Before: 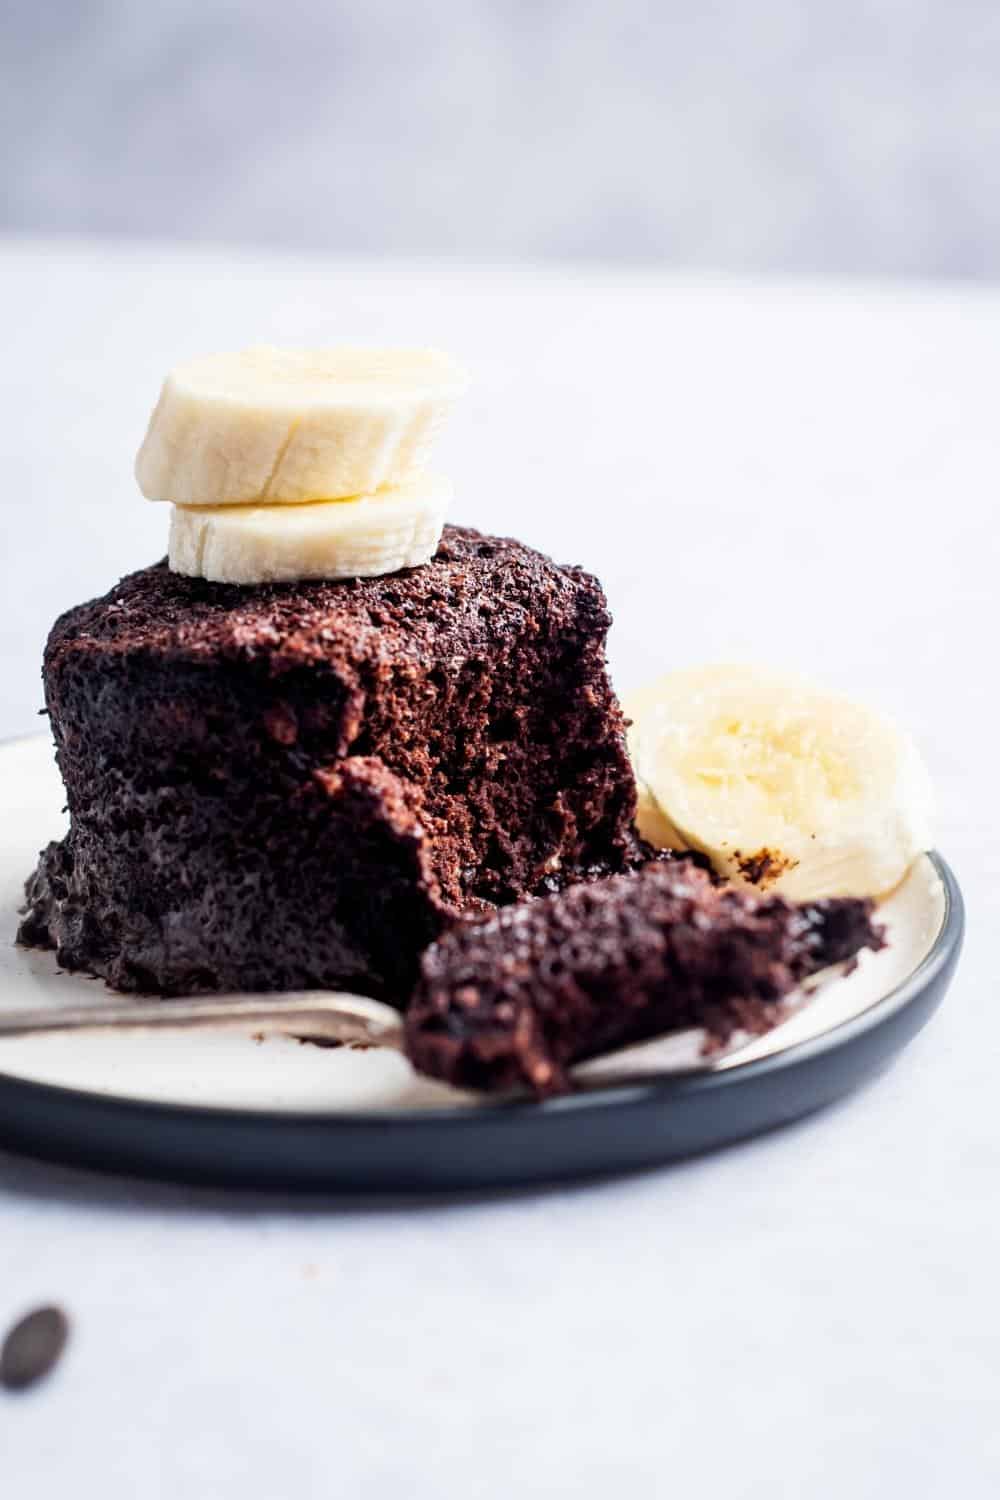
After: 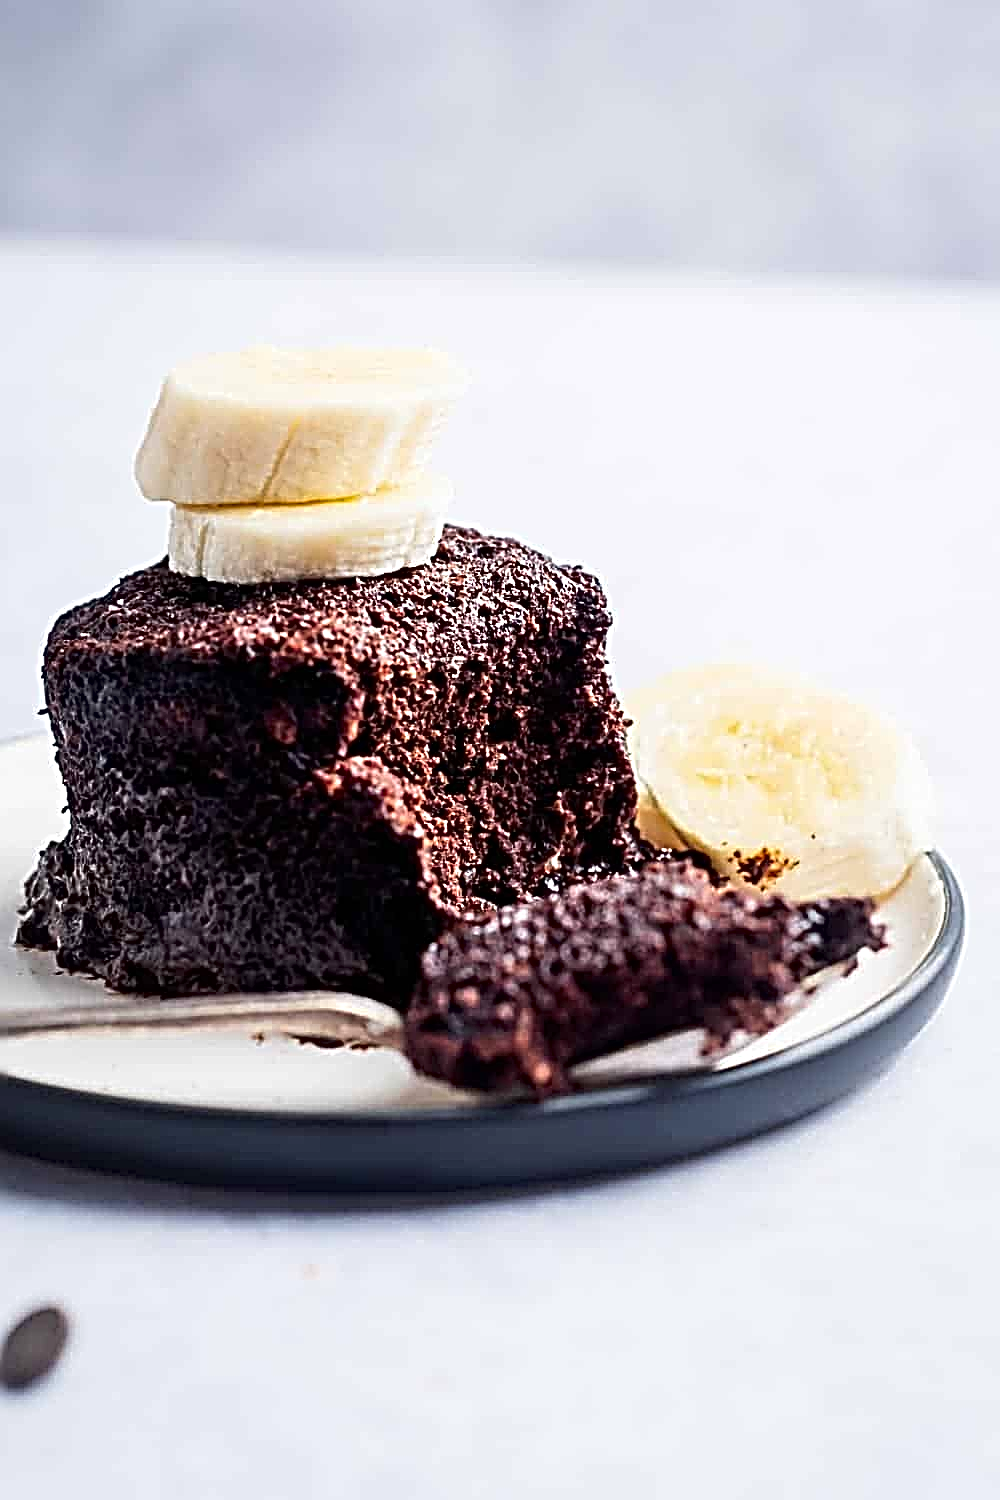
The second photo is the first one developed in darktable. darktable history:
exposure: compensate exposure bias true, compensate highlight preservation false
contrast brightness saturation: contrast 0.035, saturation 0.068
sharpen: radius 3.173, amount 1.733
